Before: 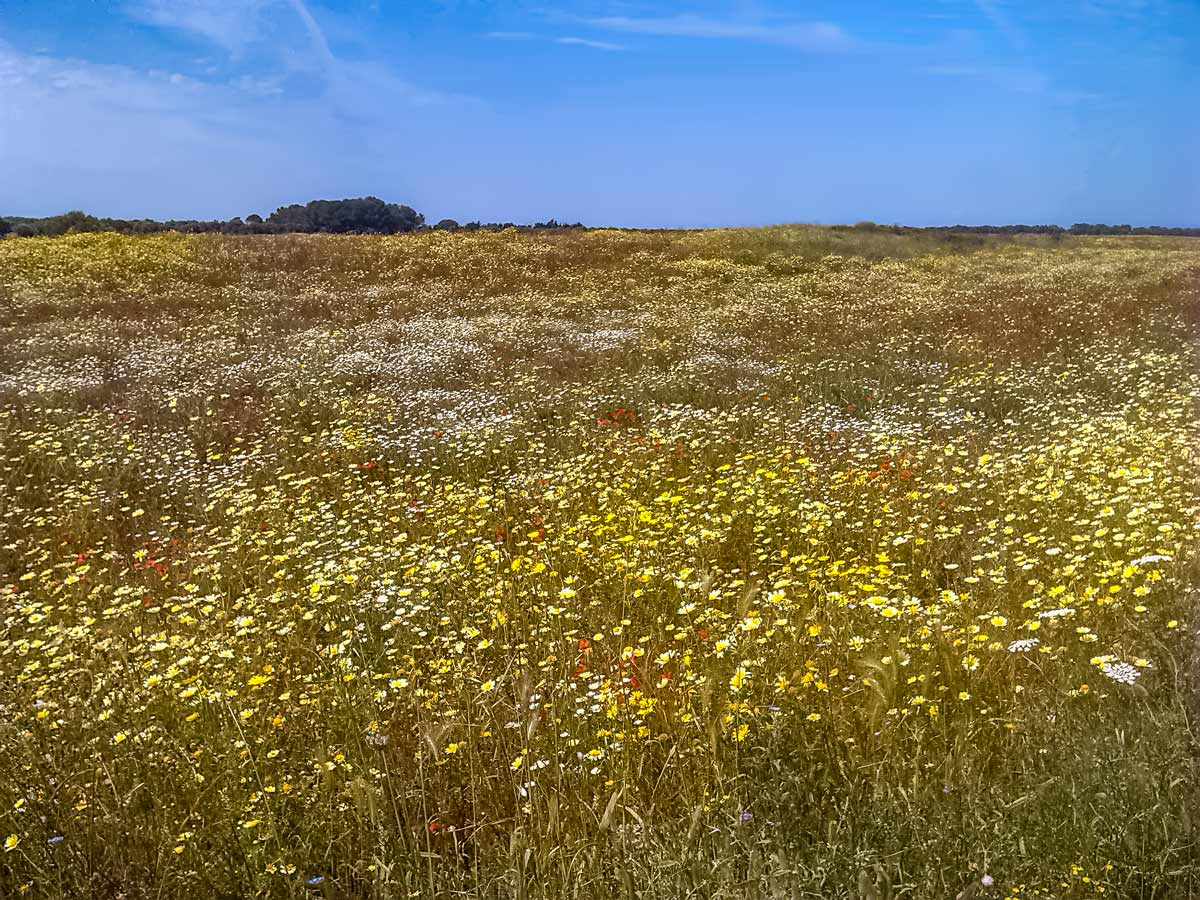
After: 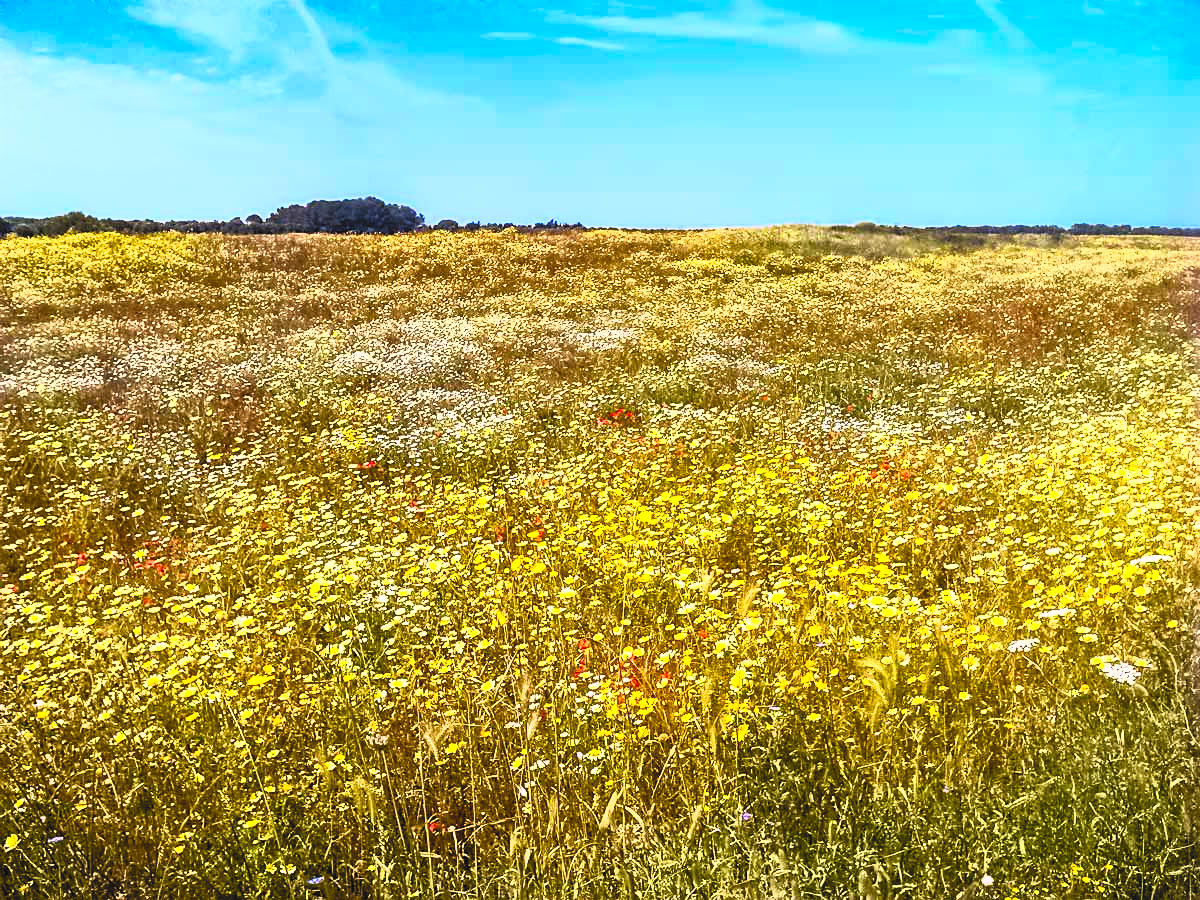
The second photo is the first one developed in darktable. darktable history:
color zones: curves: ch1 [(0, 0.469) (0.01, 0.469) (0.12, 0.446) (0.248, 0.469) (0.5, 0.5) (0.748, 0.5) (0.99, 0.469) (1, 0.469)]
filmic rgb: black relative exposure -6.11 EV, white relative exposure 6.95 EV, hardness 2.24, add noise in highlights 0.001, preserve chrominance max RGB, color science v3 (2019), use custom middle-gray values true, contrast in highlights soft
tone equalizer: on, module defaults
contrast brightness saturation: contrast 0.982, brightness 0.997, saturation 0.986
